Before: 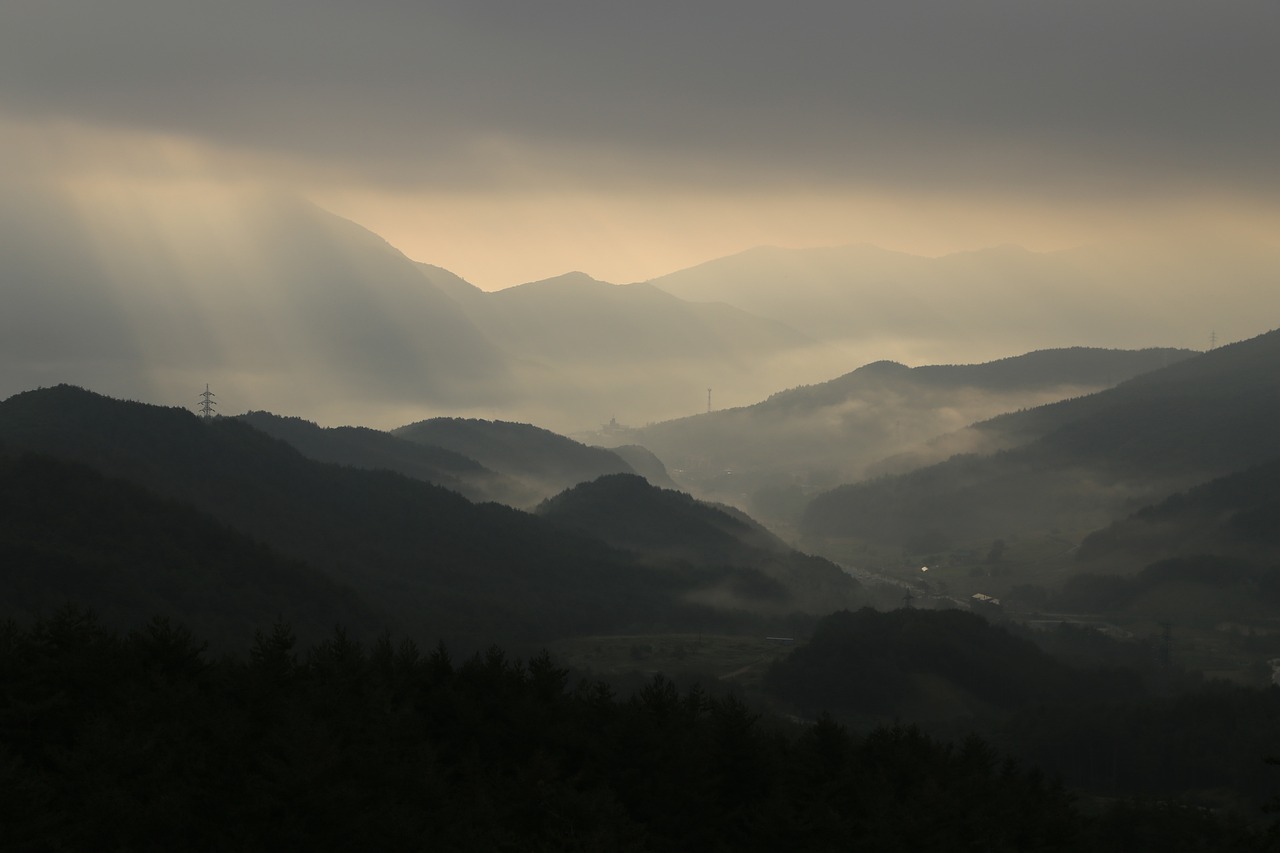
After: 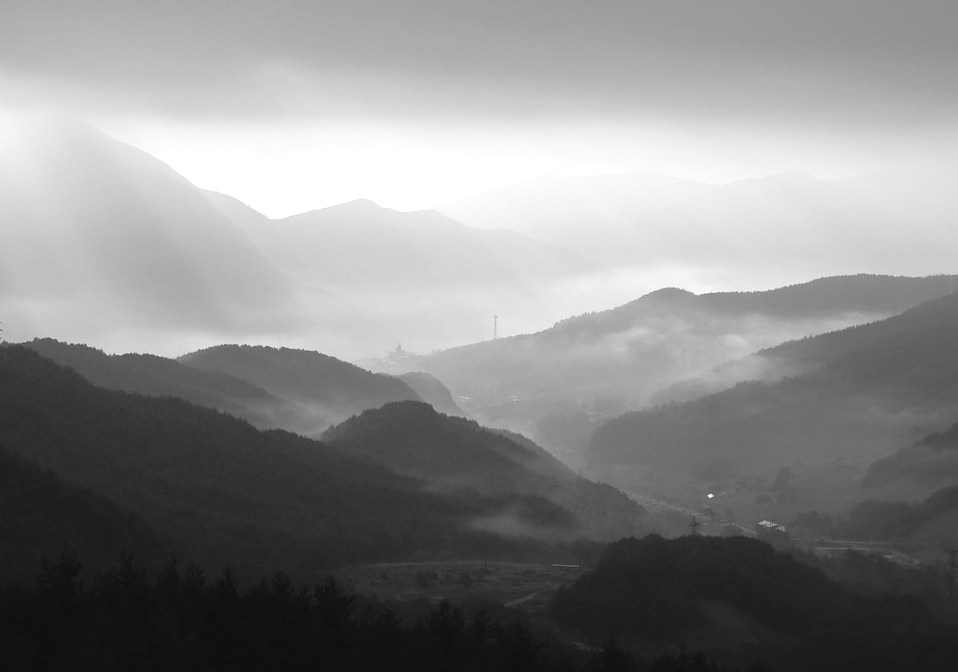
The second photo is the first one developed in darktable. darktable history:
crop: left 16.768%, top 8.653%, right 8.362%, bottom 12.485%
exposure: black level correction -0.005, exposure 1 EV, compensate highlight preservation false
tone curve: curves: ch0 [(0, 0) (0.126, 0.061) (0.362, 0.382) (0.498, 0.498) (0.706, 0.712) (1, 1)]; ch1 [(0, 0) (0.5, 0.505) (0.55, 0.578) (1, 1)]; ch2 [(0, 0) (0.44, 0.424) (0.489, 0.483) (0.537, 0.538) (1, 1)], color space Lab, independent channels, preserve colors none
monochrome: on, module defaults
contrast brightness saturation: contrast 0.1, saturation -0.36
color balance rgb: linear chroma grading › global chroma 15%, perceptual saturation grading › global saturation 30%
